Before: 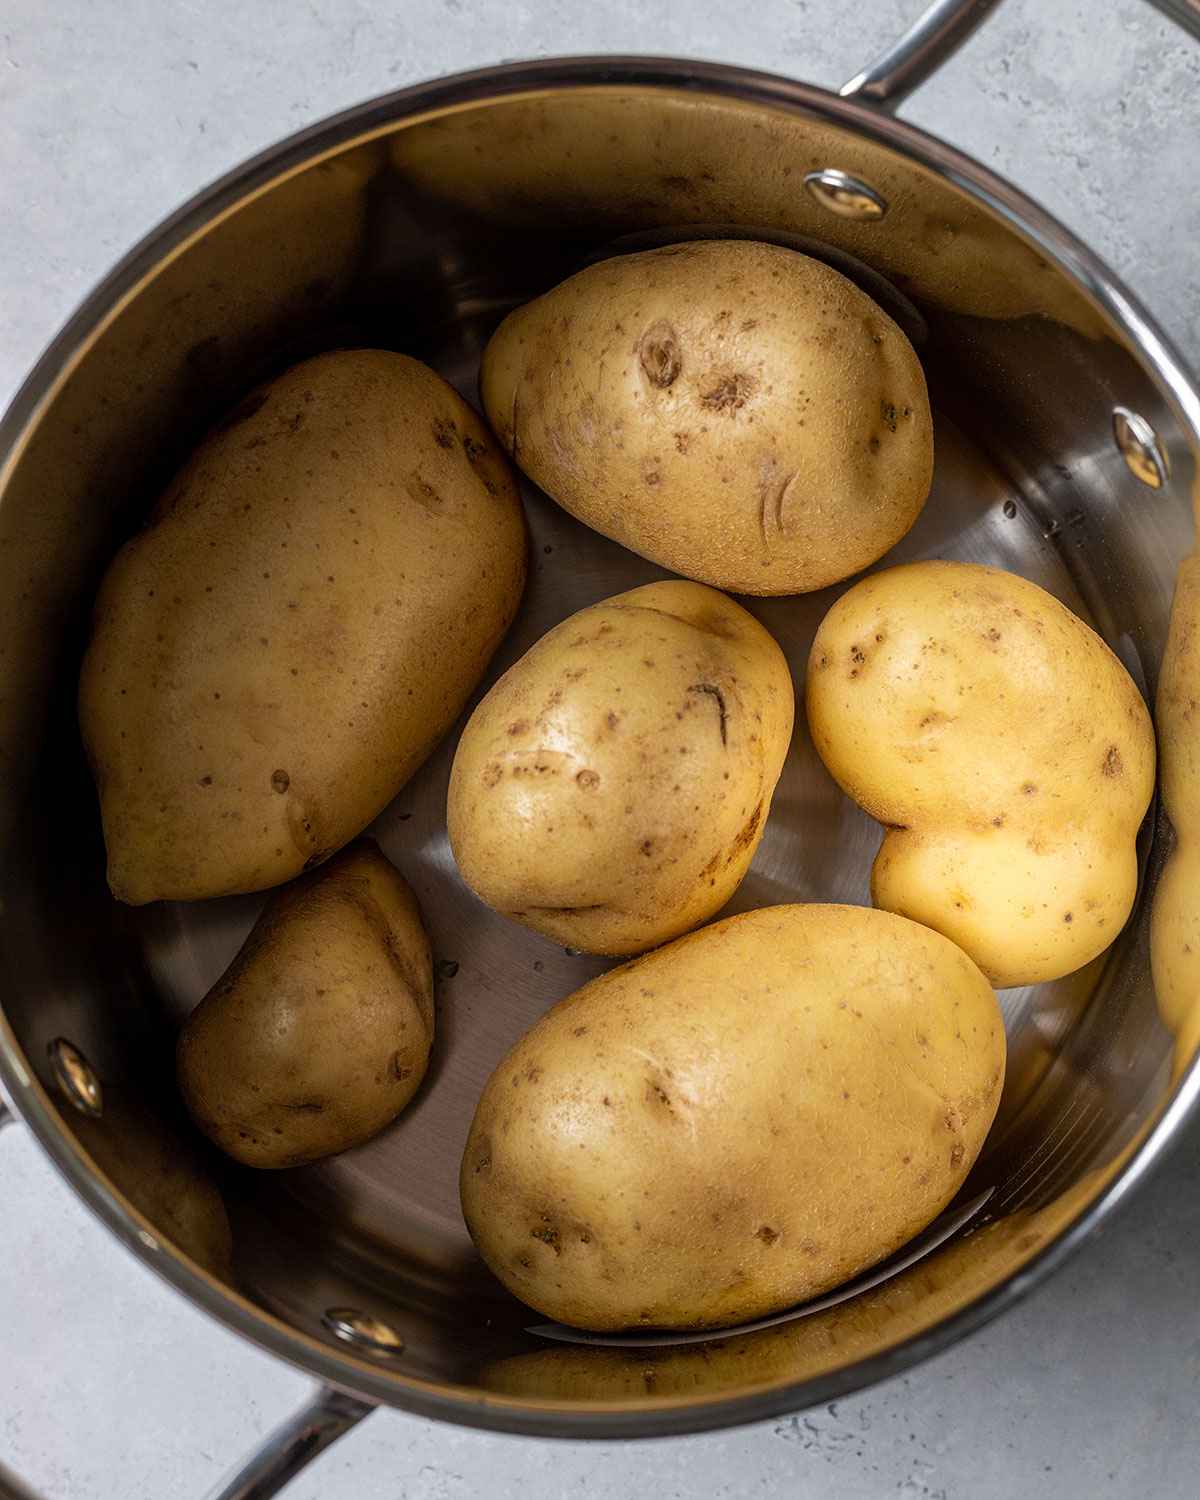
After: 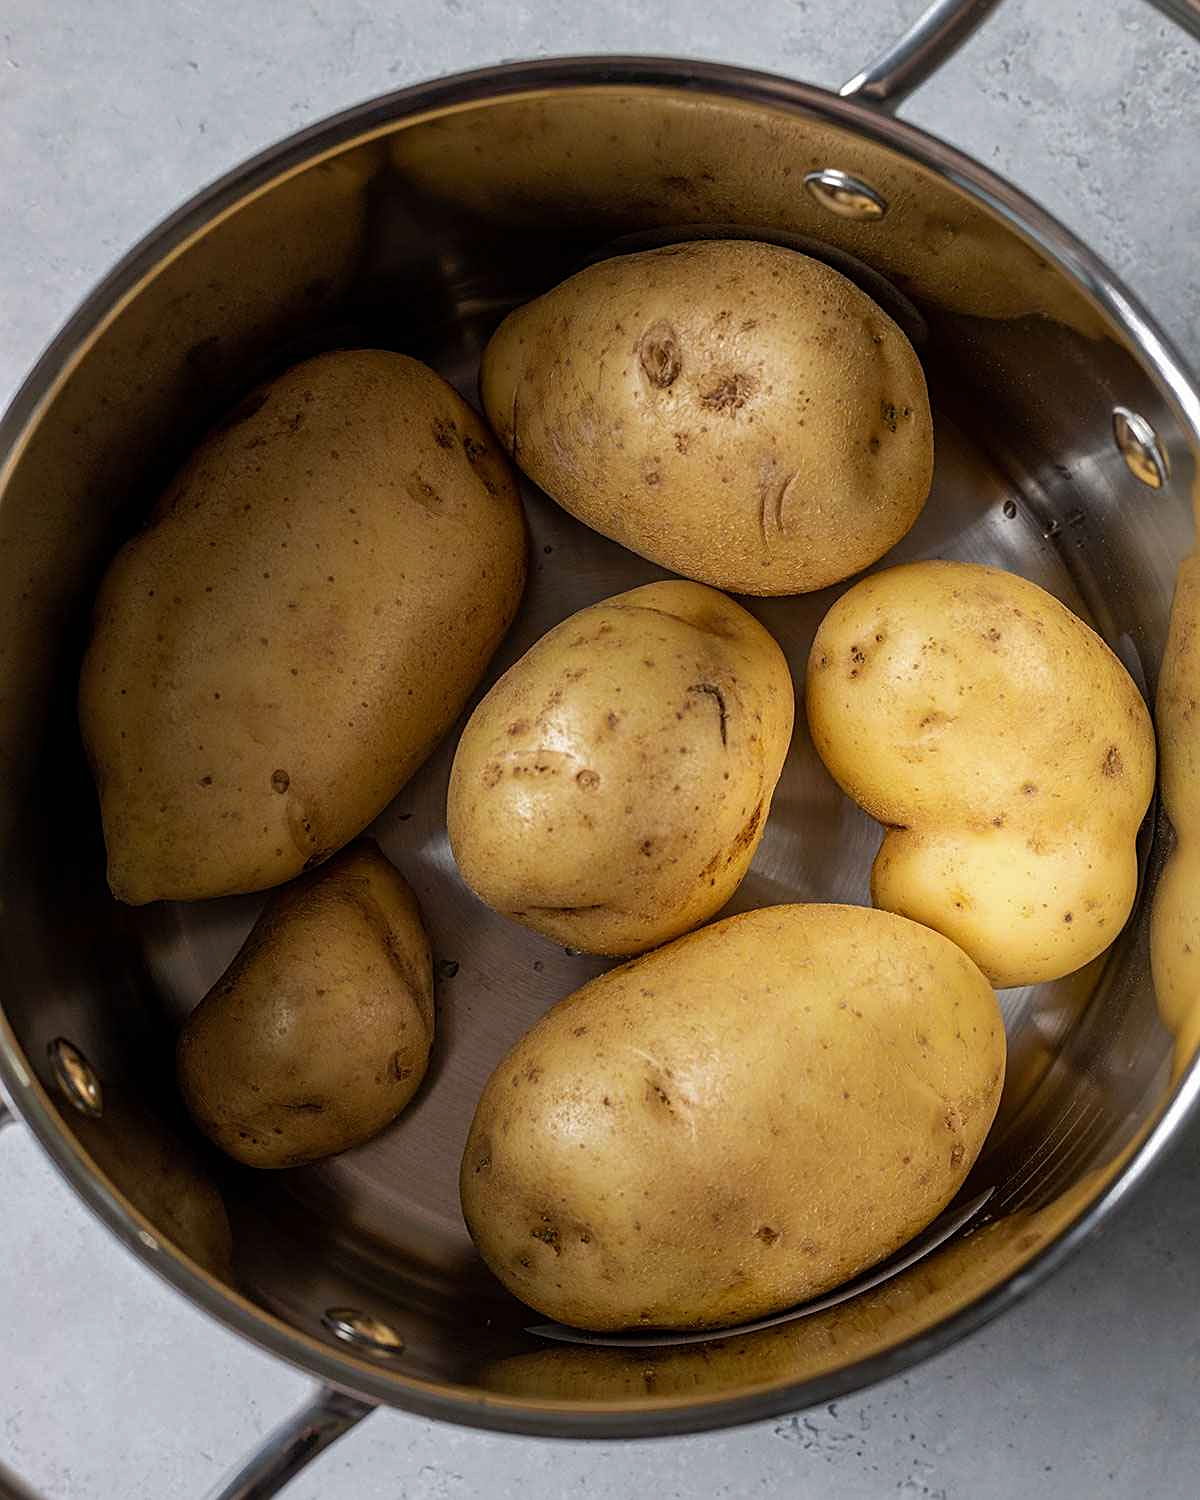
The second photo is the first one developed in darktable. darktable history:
base curve: curves: ch0 [(0, 0) (0.74, 0.67) (1, 1)]
sharpen: on, module defaults
